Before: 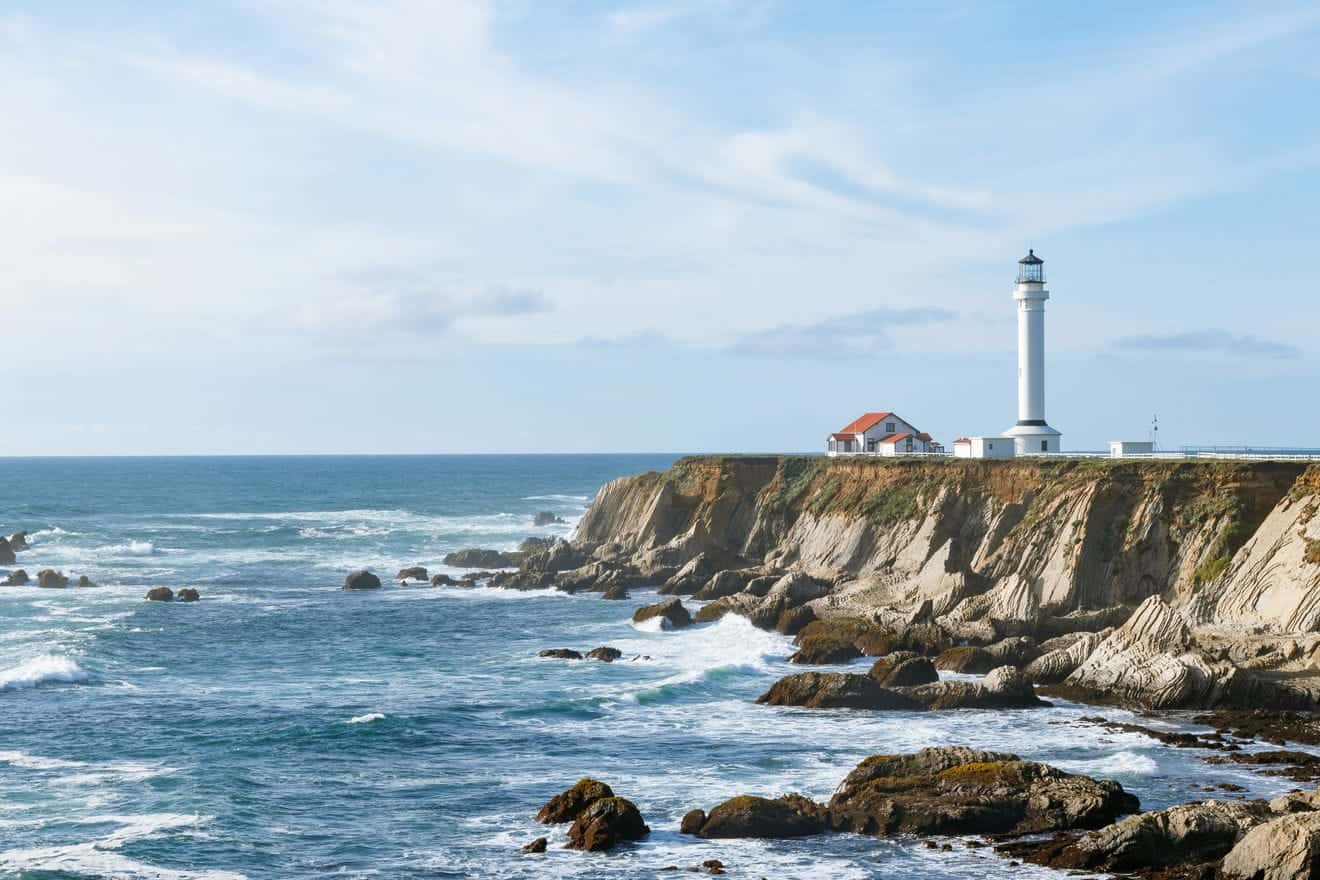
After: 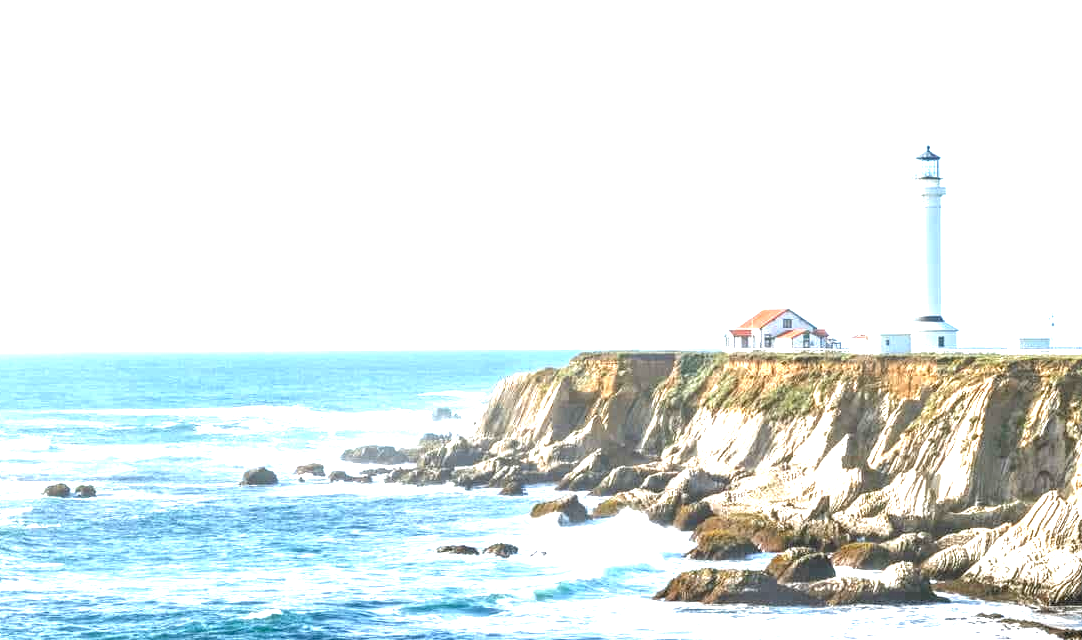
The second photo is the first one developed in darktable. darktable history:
exposure: black level correction 0.001, exposure 1.719 EV, compensate exposure bias true, compensate highlight preservation false
local contrast: detail 130%
crop: left 7.856%, top 11.836%, right 10.12%, bottom 15.387%
